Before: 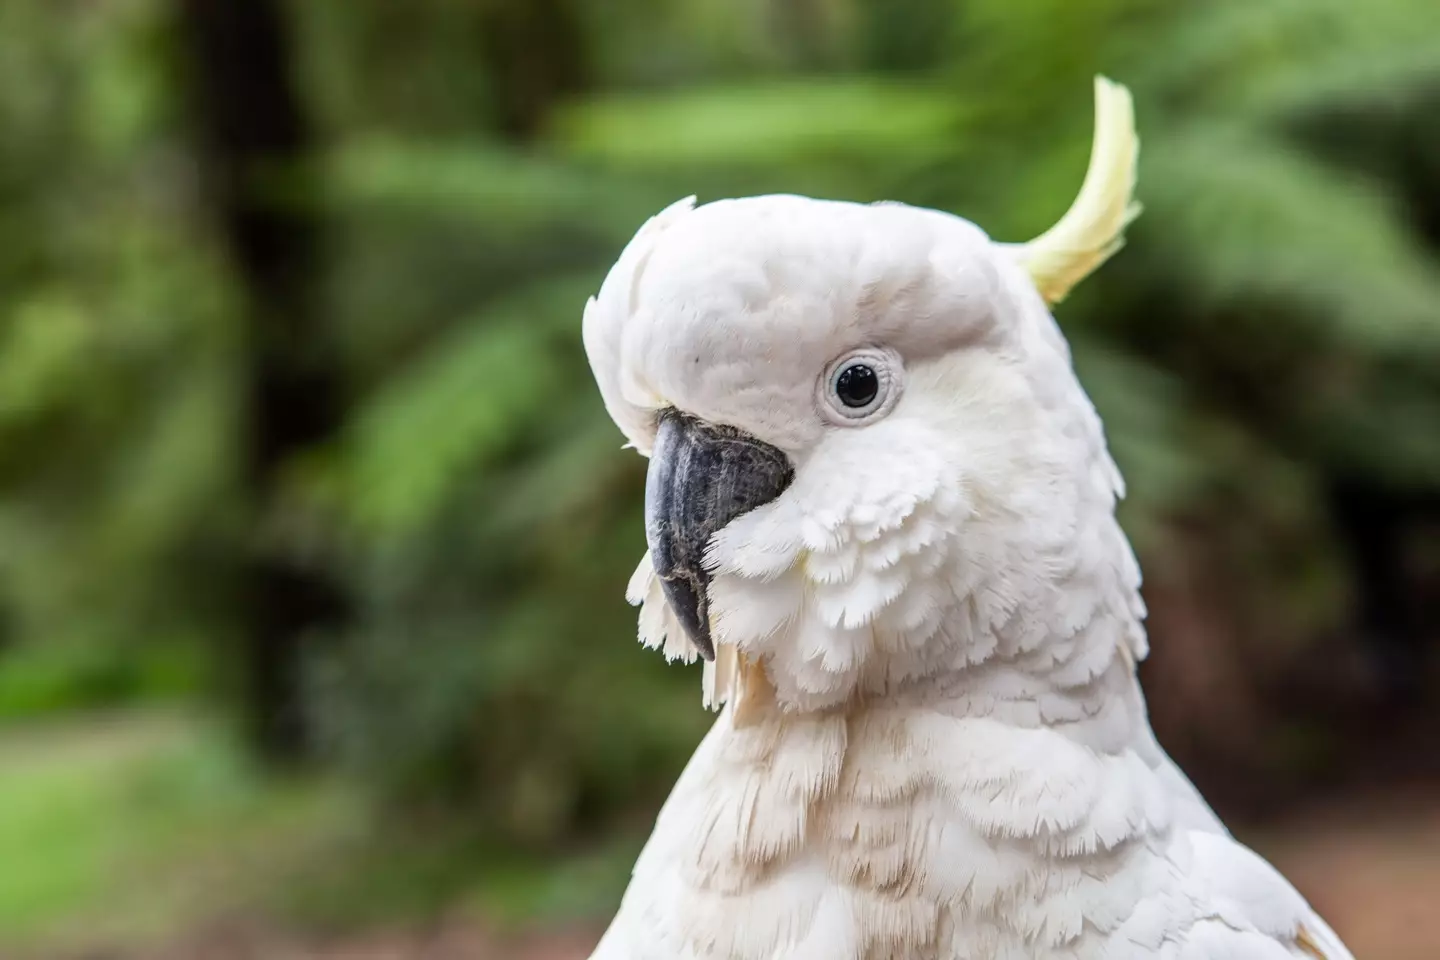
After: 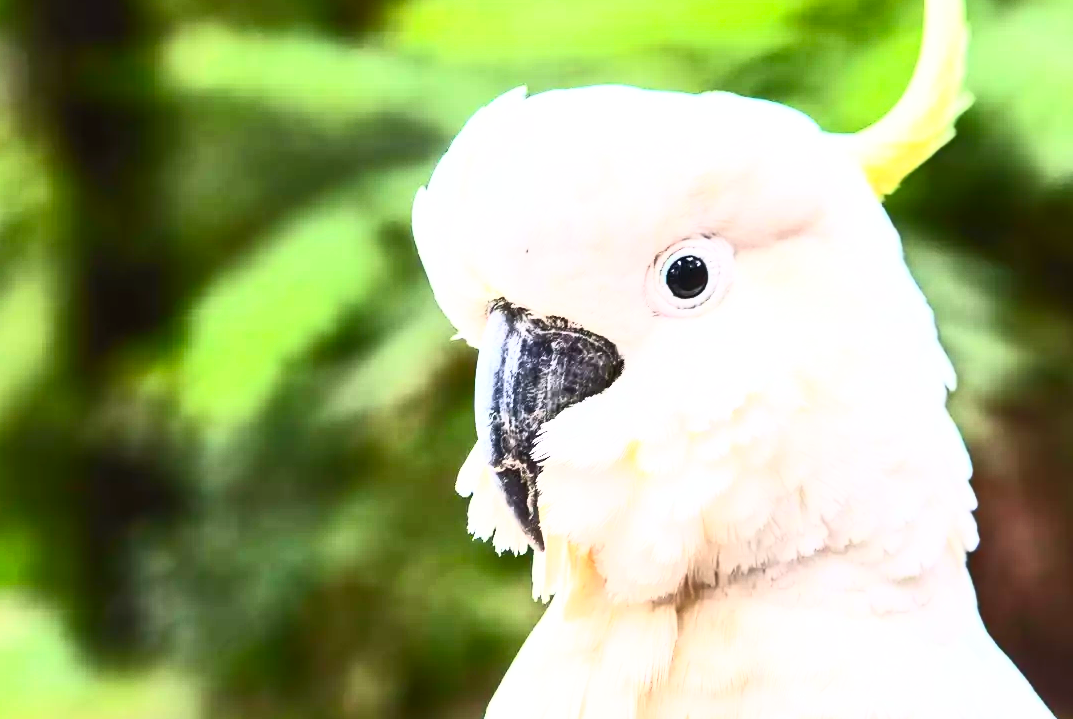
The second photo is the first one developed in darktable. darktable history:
base curve: curves: ch0 [(0, 0) (0.579, 0.807) (1, 1)], preserve colors none
contrast brightness saturation: contrast 0.812, brightness 0.592, saturation 0.586
exposure: compensate highlight preservation false
crop and rotate: left 11.853%, top 11.394%, right 13.569%, bottom 13.66%
